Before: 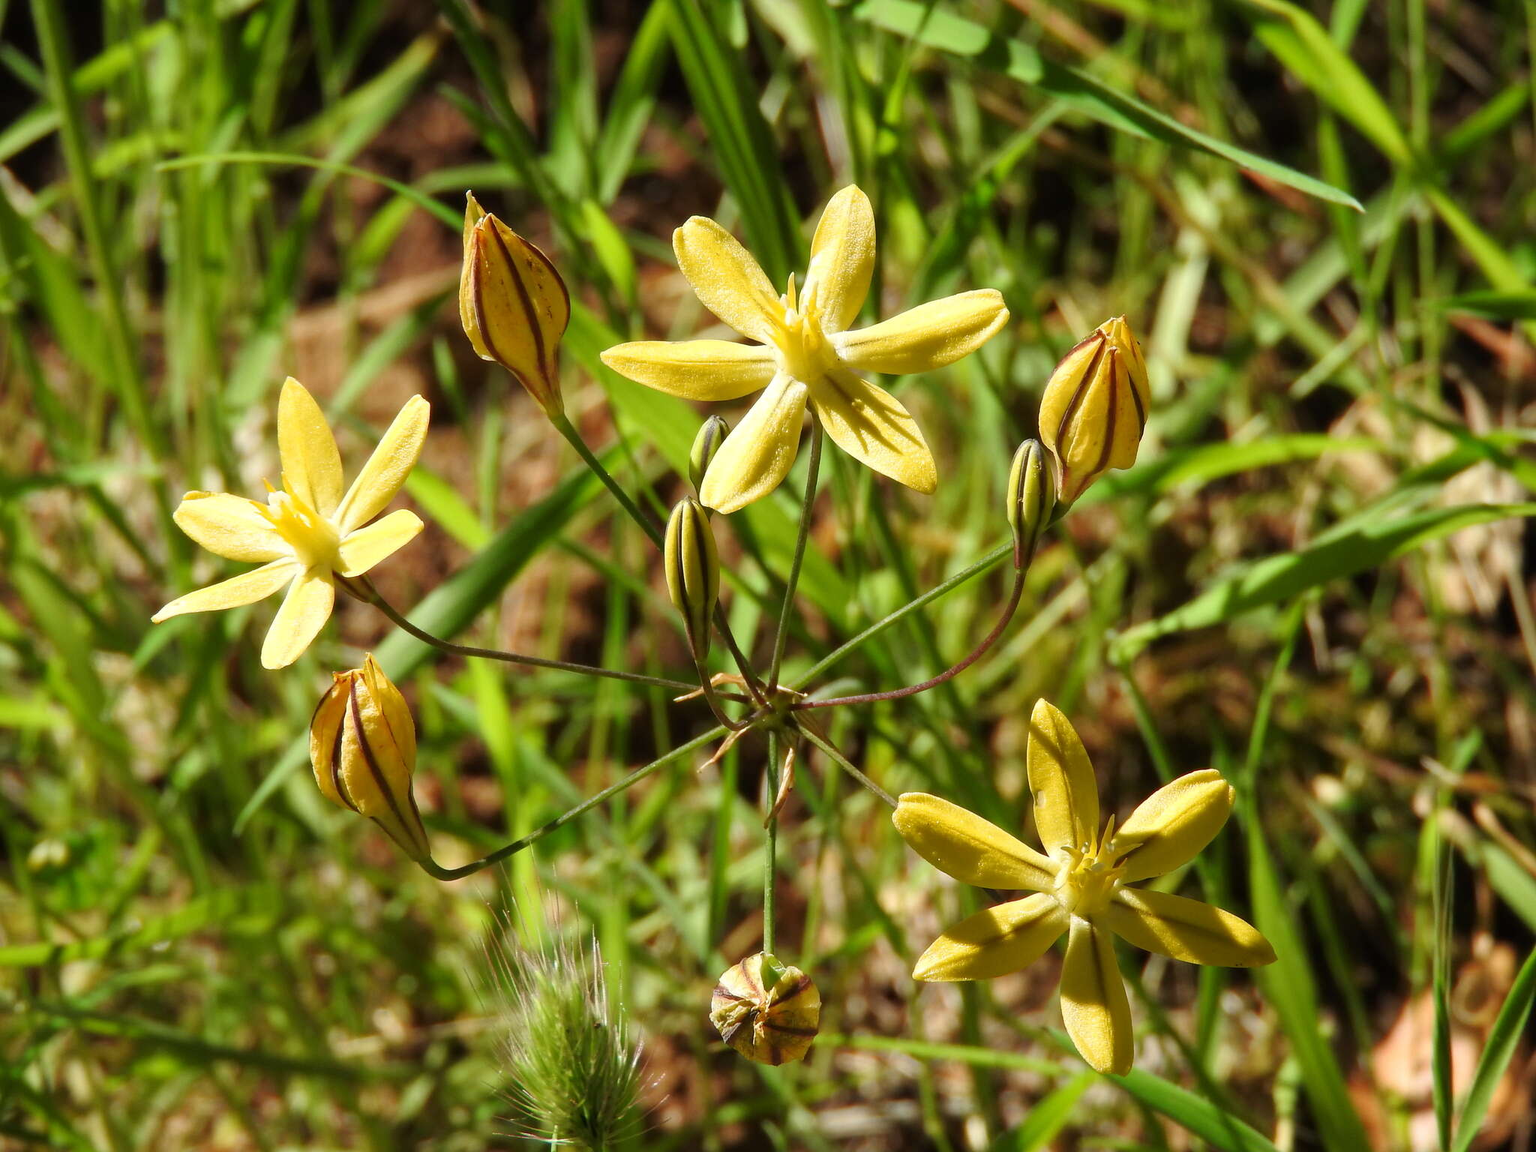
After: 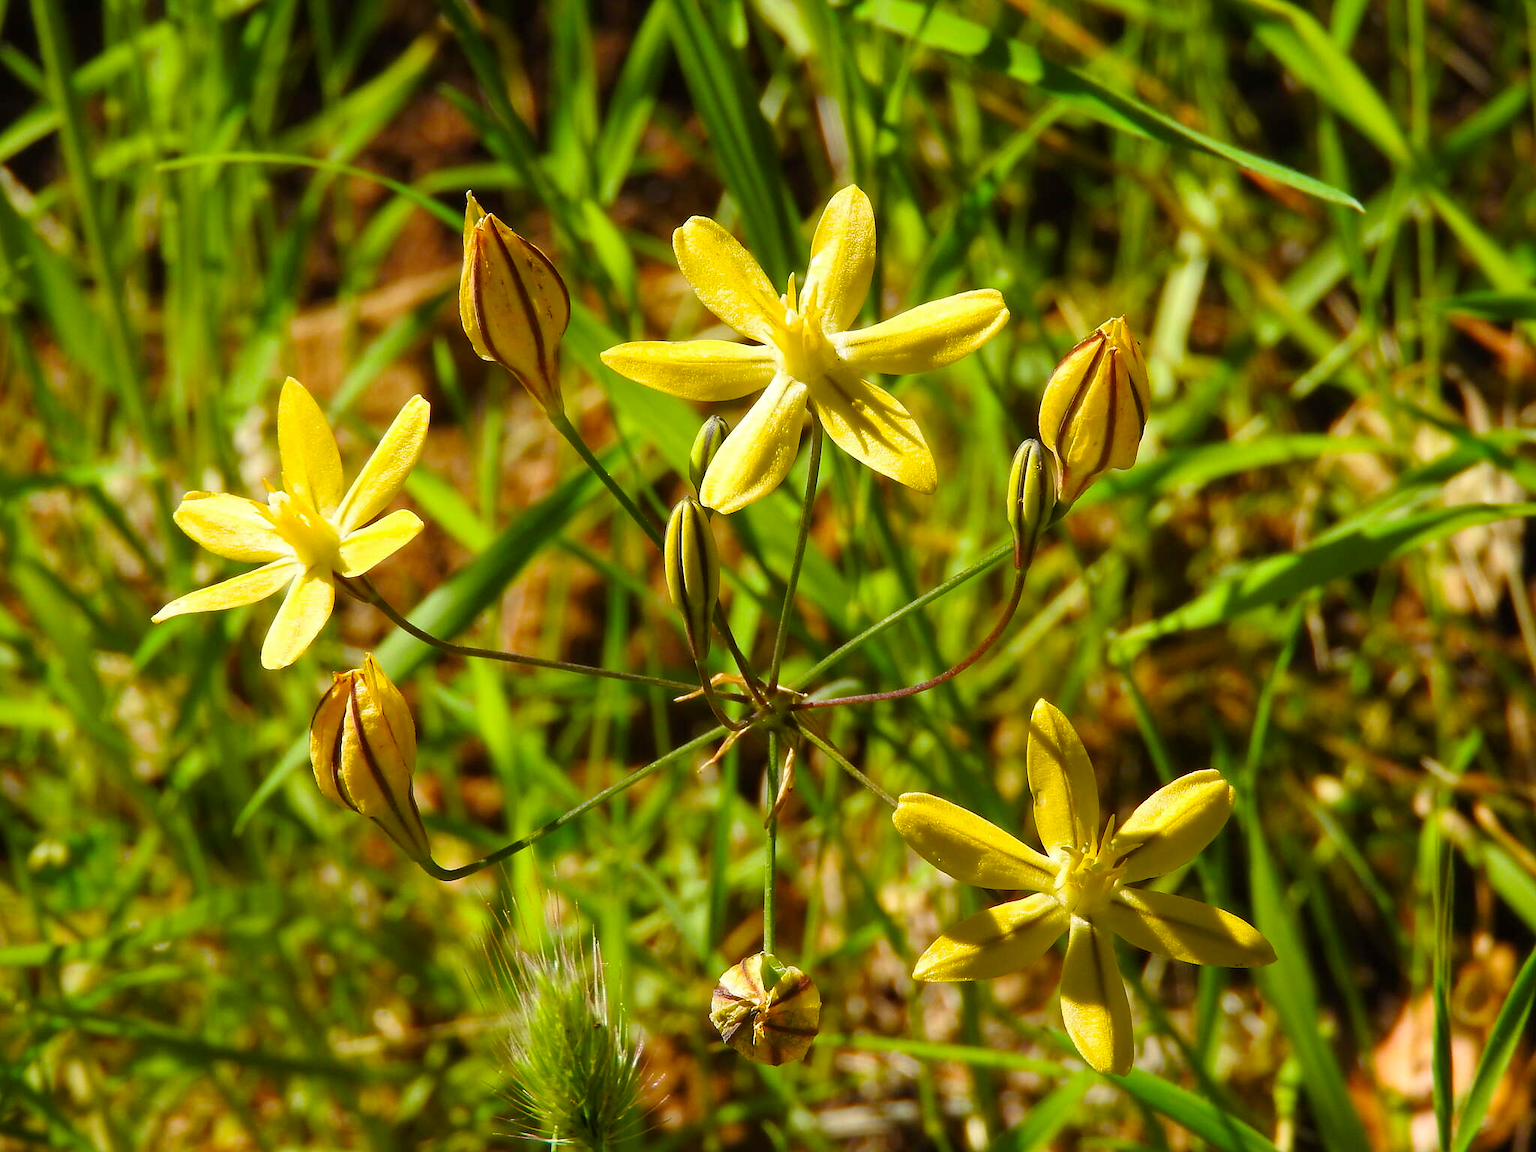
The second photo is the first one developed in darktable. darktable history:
color balance rgb: perceptual saturation grading › global saturation 30%, global vibrance 20%
sharpen: radius 1, threshold 1
